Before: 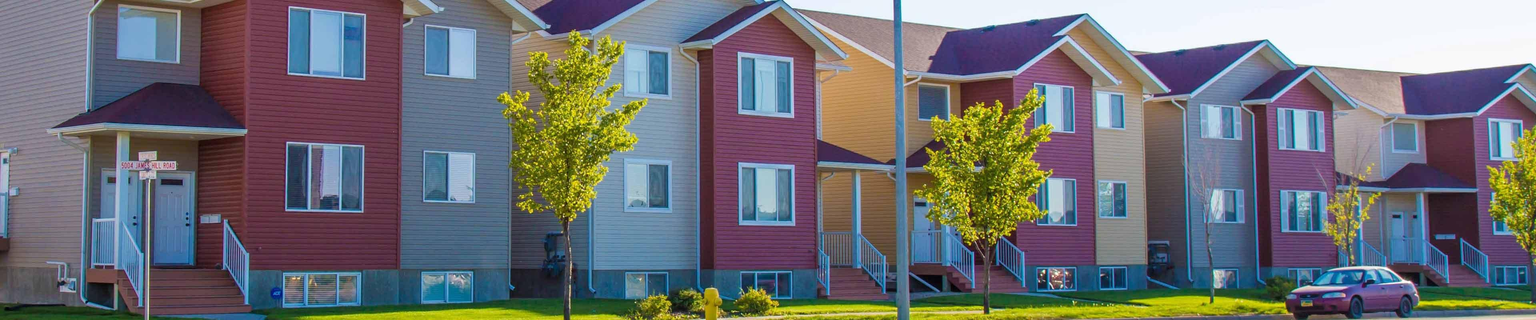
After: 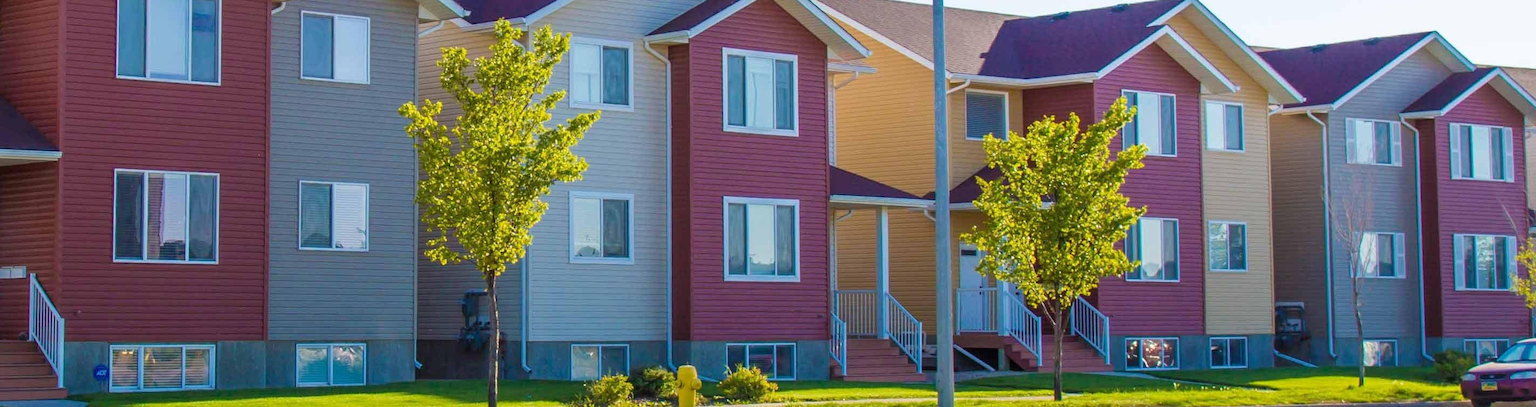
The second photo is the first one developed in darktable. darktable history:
white balance: emerald 1
crop and rotate: left 13.15%, top 5.251%, right 12.609%
